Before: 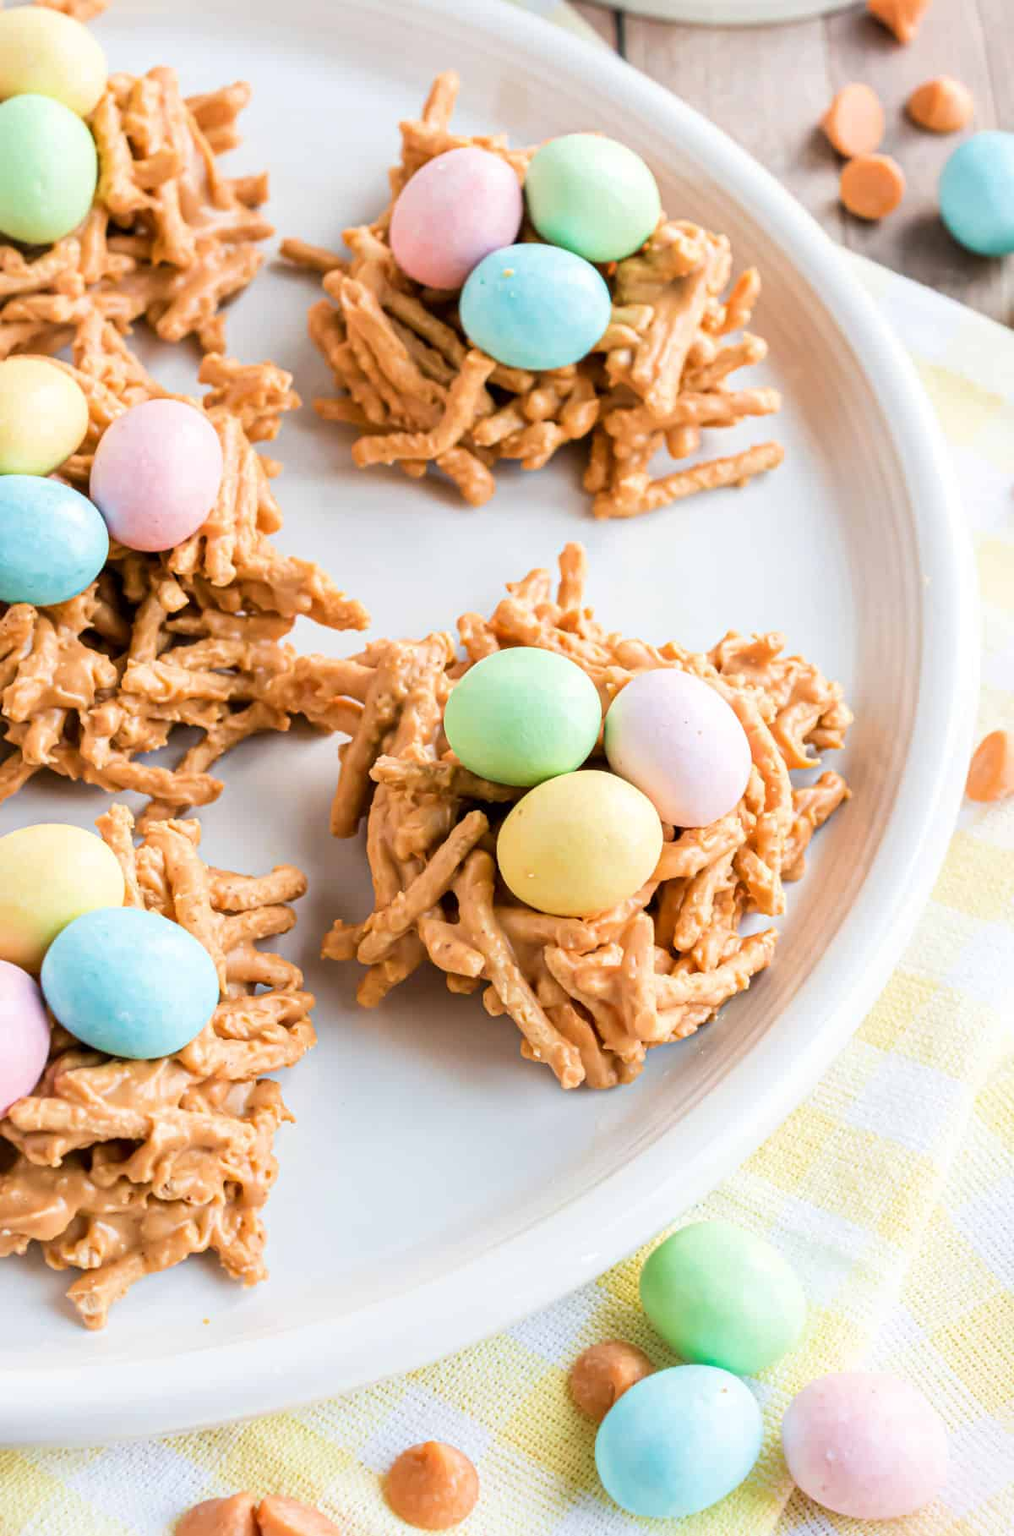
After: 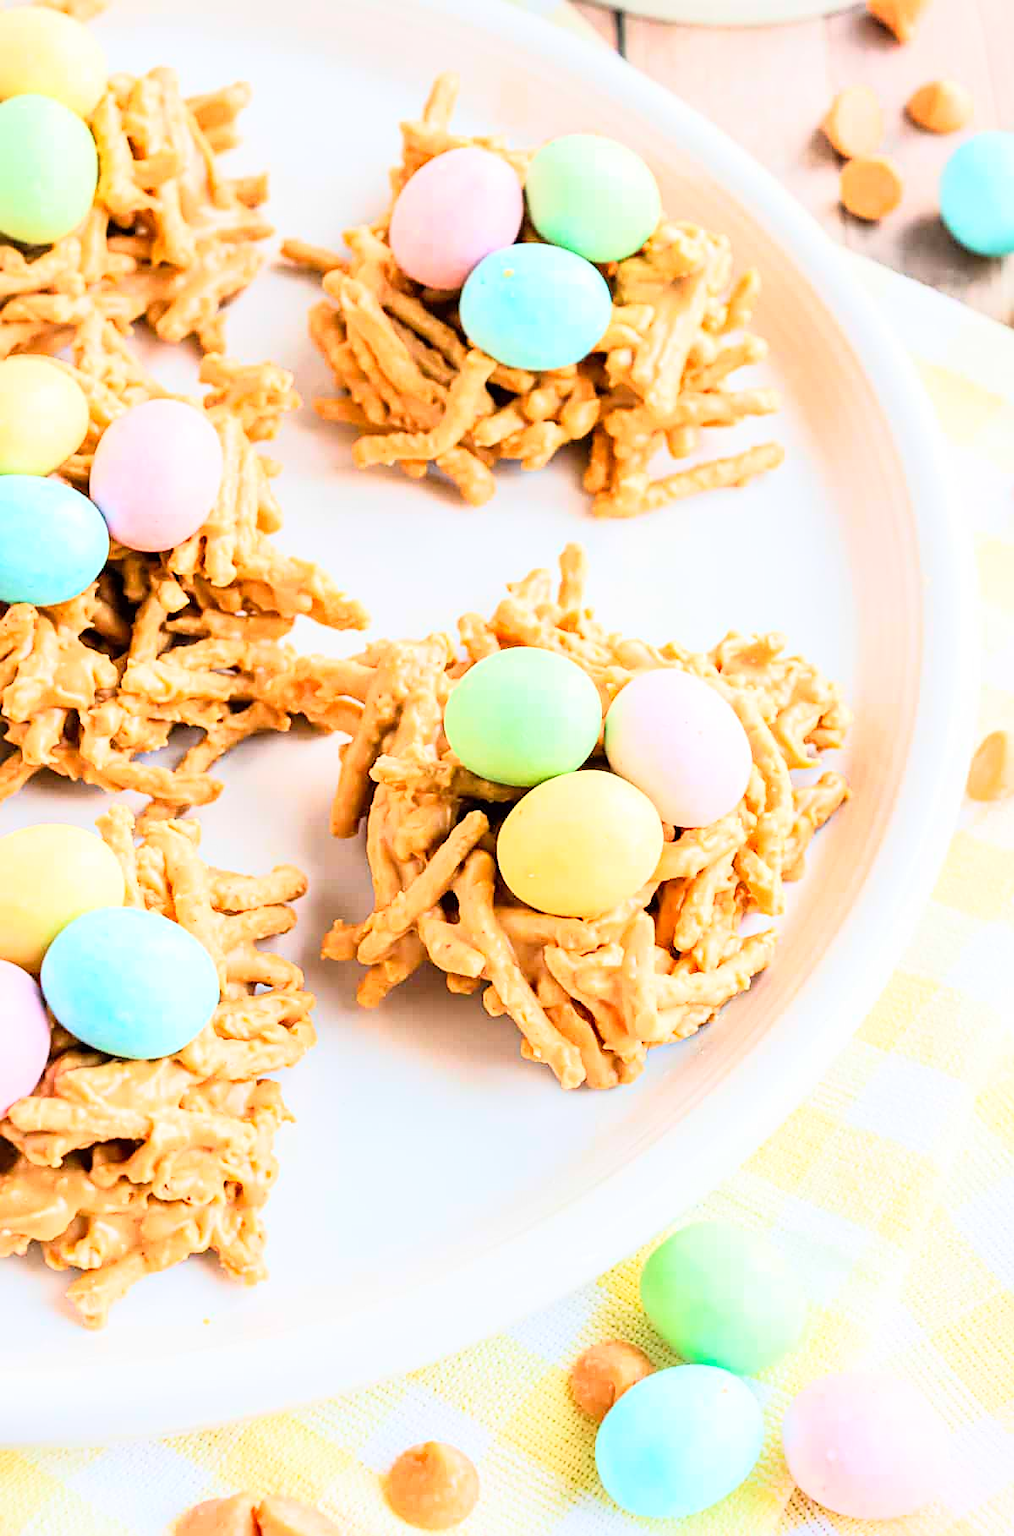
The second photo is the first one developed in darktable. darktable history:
exposure: compensate highlight preservation false
sharpen: on, module defaults
tone curve: curves: ch0 [(0, 0) (0.003, 0.003) (0.011, 0.012) (0.025, 0.028) (0.044, 0.049) (0.069, 0.091) (0.1, 0.144) (0.136, 0.21) (0.177, 0.277) (0.224, 0.352) (0.277, 0.433) (0.335, 0.523) (0.399, 0.613) (0.468, 0.702) (0.543, 0.79) (0.623, 0.867) (0.709, 0.916) (0.801, 0.946) (0.898, 0.972) (1, 1)], color space Lab, linked channels, preserve colors none
